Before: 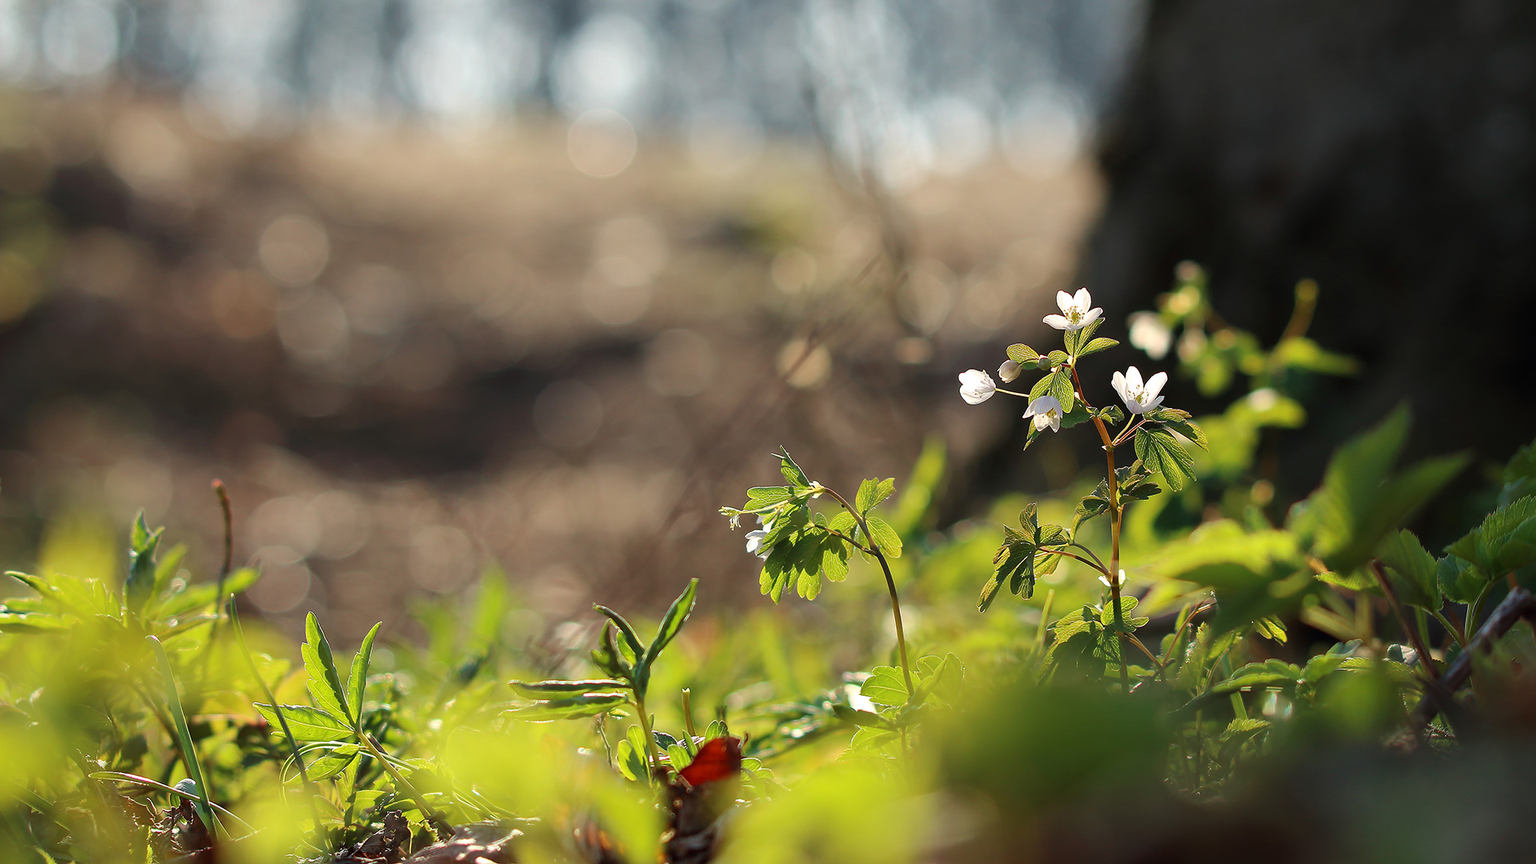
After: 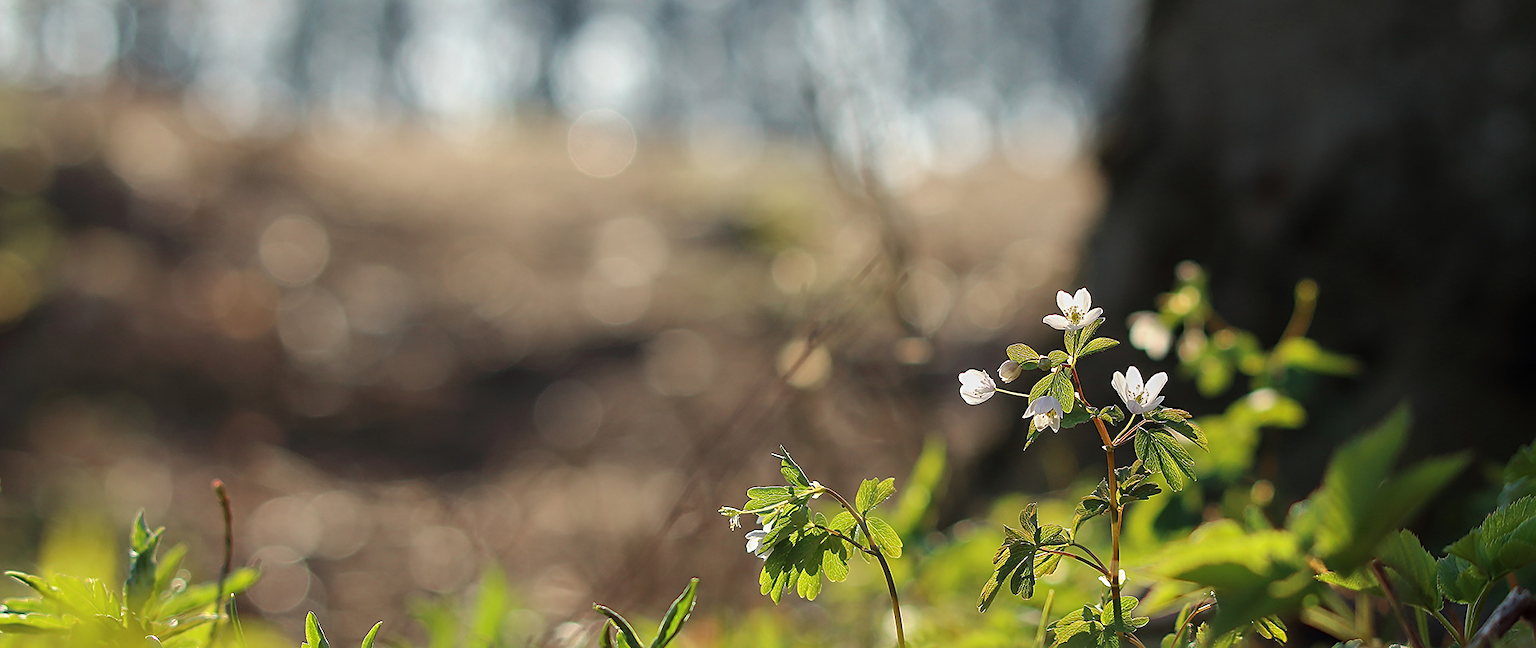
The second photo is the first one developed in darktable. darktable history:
local contrast: detail 109%
crop: bottom 24.994%
sharpen: on, module defaults
